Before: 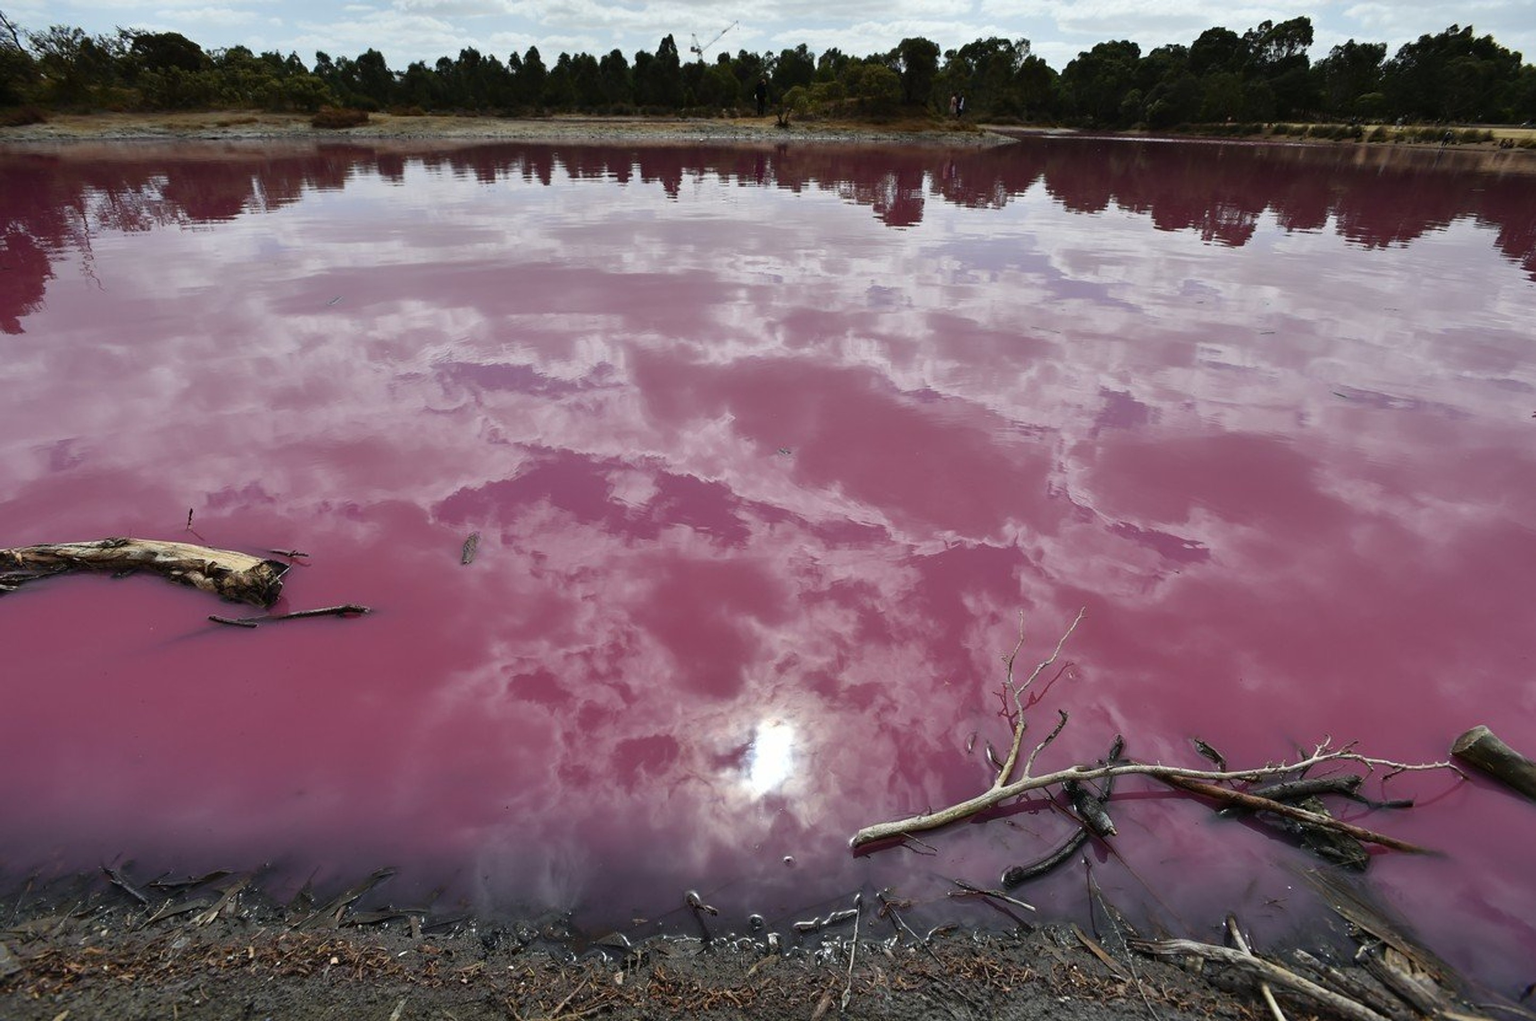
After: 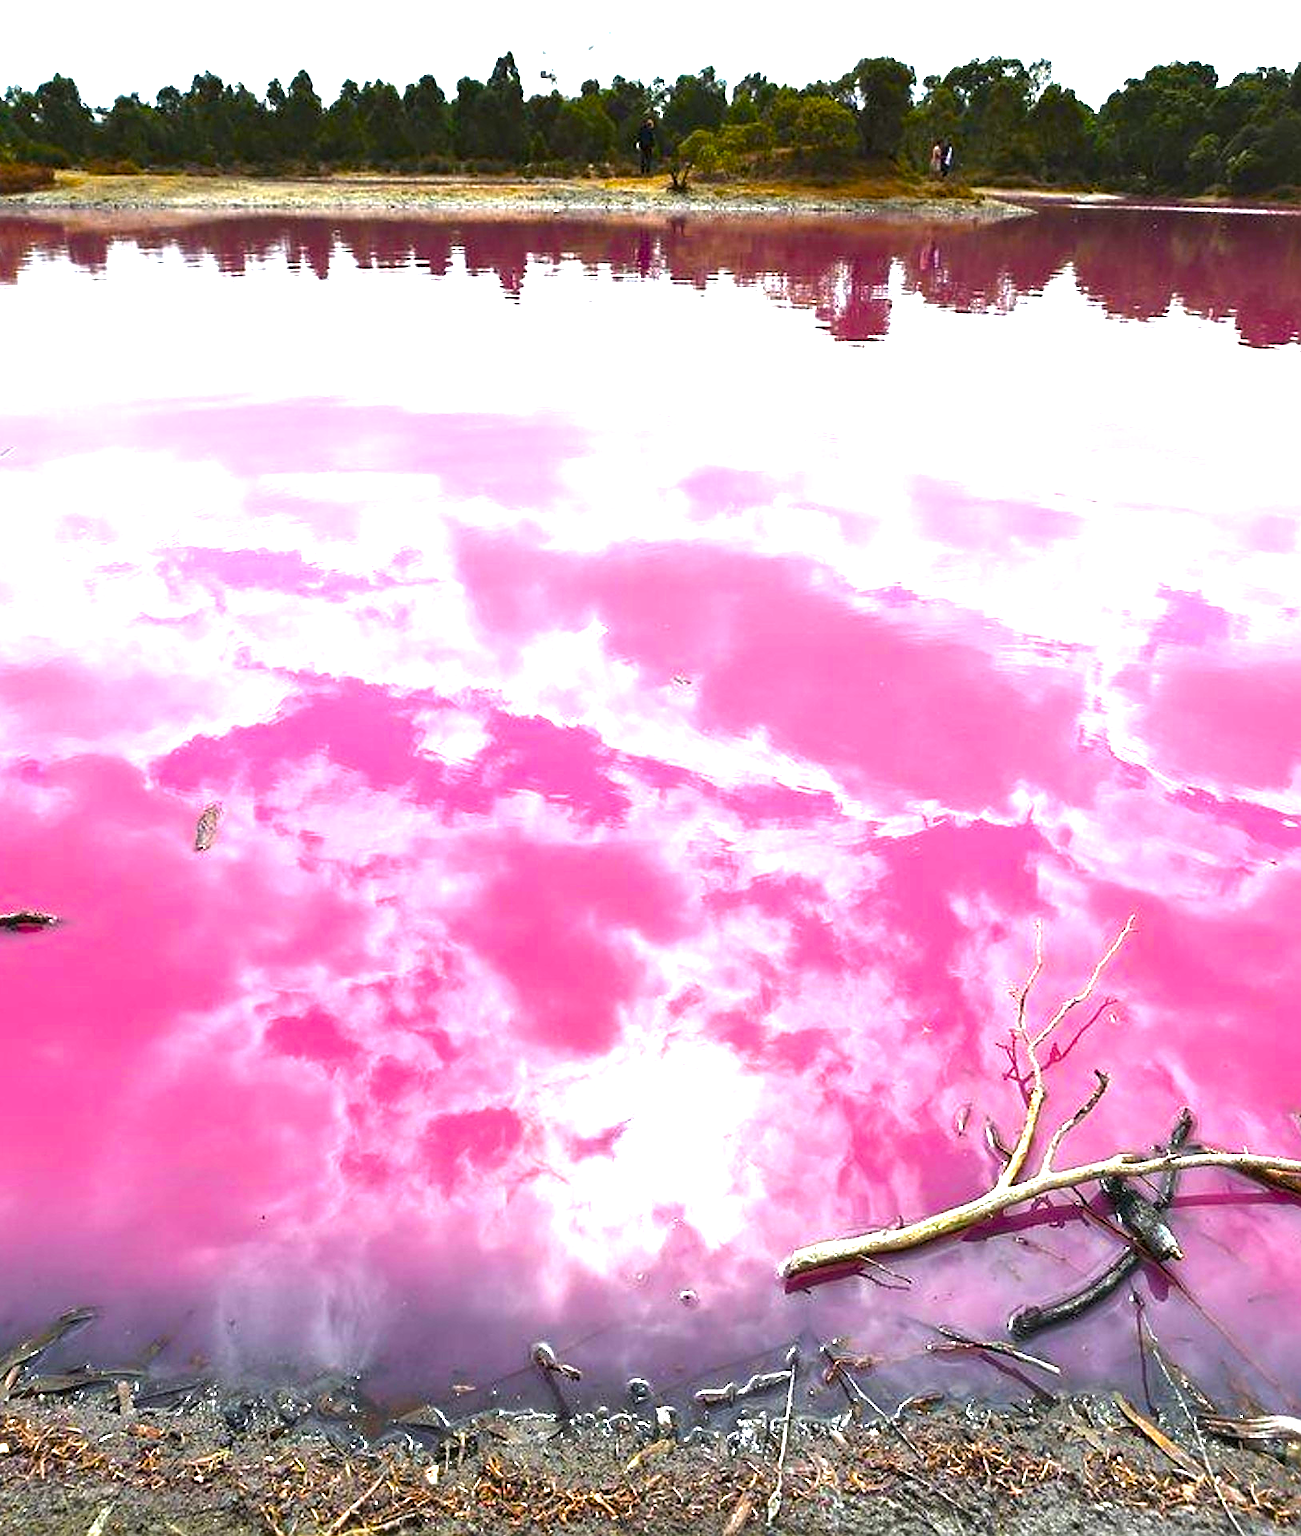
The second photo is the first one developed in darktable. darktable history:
color balance: contrast -0.5%
exposure: black level correction 0, exposure 1 EV, compensate highlight preservation false
color balance rgb: linear chroma grading › global chroma 10%, perceptual saturation grading › global saturation 40%, perceptual brilliance grading › global brilliance 30%, global vibrance 20%
crop: left 21.674%, right 22.086%
sharpen: on, module defaults
